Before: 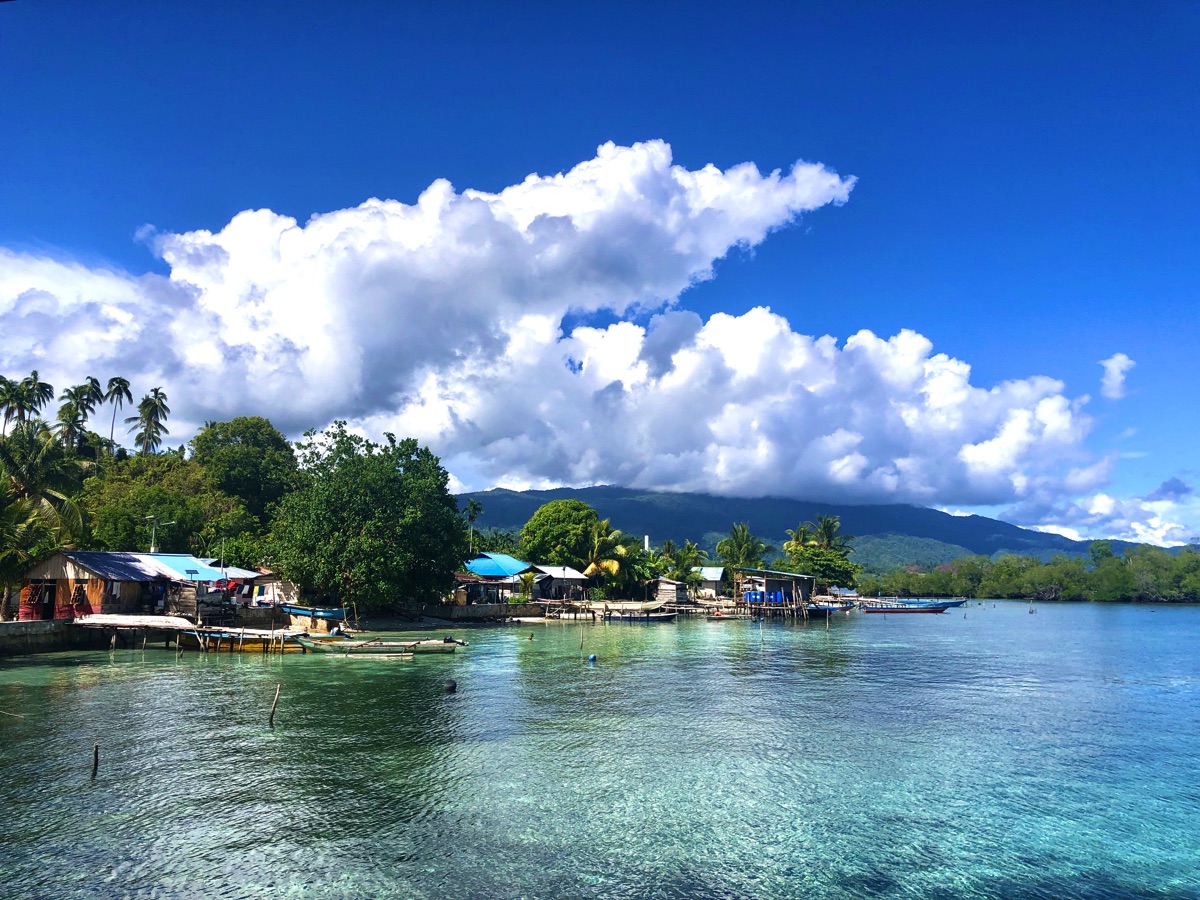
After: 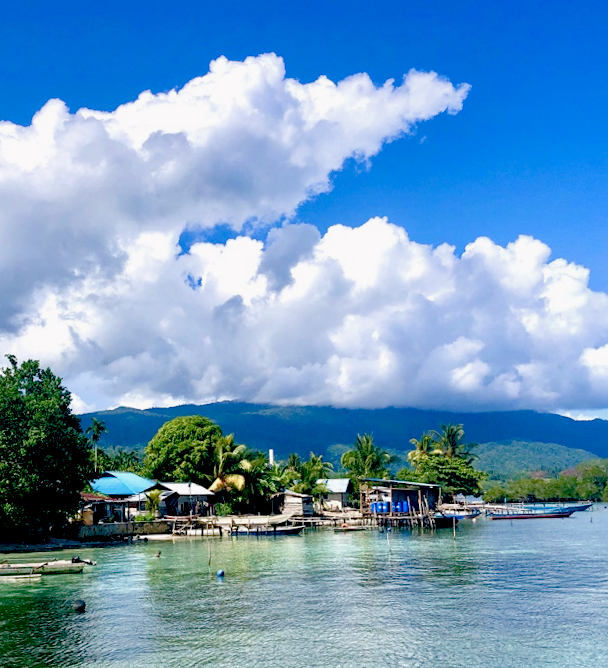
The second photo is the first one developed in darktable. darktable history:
crop: left 32.075%, top 10.976%, right 18.355%, bottom 17.596%
color balance rgb: shadows lift › chroma 1%, shadows lift › hue 113°, highlights gain › chroma 0.2%, highlights gain › hue 333°, perceptual saturation grading › global saturation 20%, perceptual saturation grading › highlights -50%, perceptual saturation grading › shadows 25%, contrast -10%
exposure: black level correction 0.025, exposure 0.182 EV, compensate highlight preservation false
rotate and perspective: rotation -1.77°, lens shift (horizontal) 0.004, automatic cropping off
